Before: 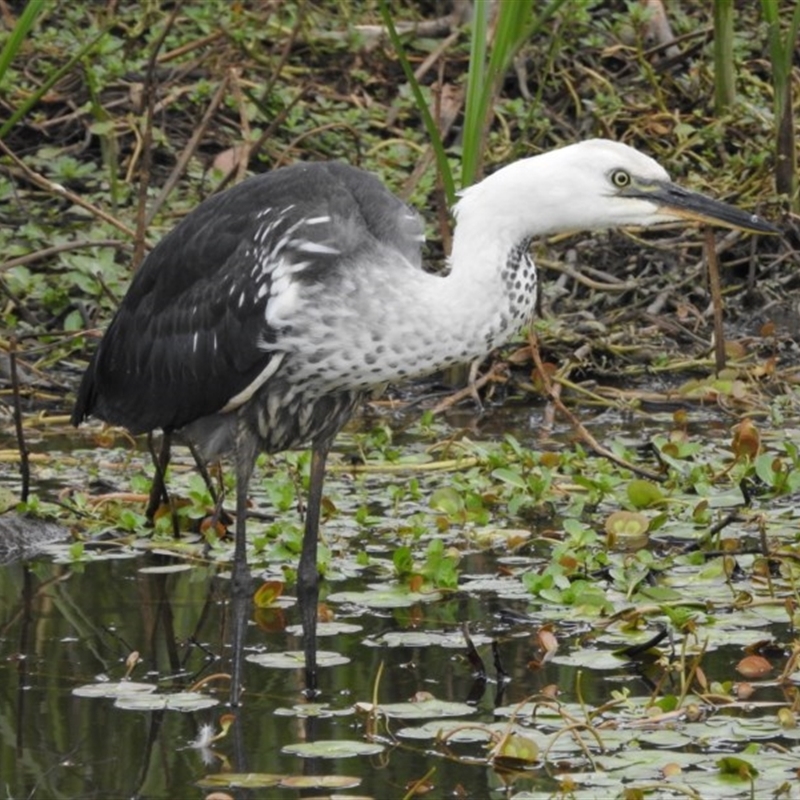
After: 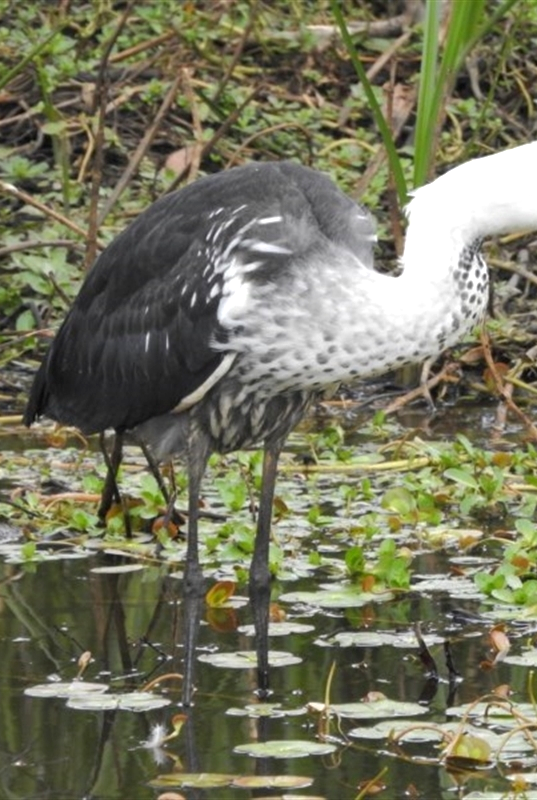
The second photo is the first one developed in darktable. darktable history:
exposure: black level correction 0.001, exposure 0.499 EV, compensate highlight preservation false
tone equalizer: edges refinement/feathering 500, mask exposure compensation -1.57 EV, preserve details no
crop and rotate: left 6.176%, right 26.671%
shadows and highlights: shadows 25.88, highlights -26.57
